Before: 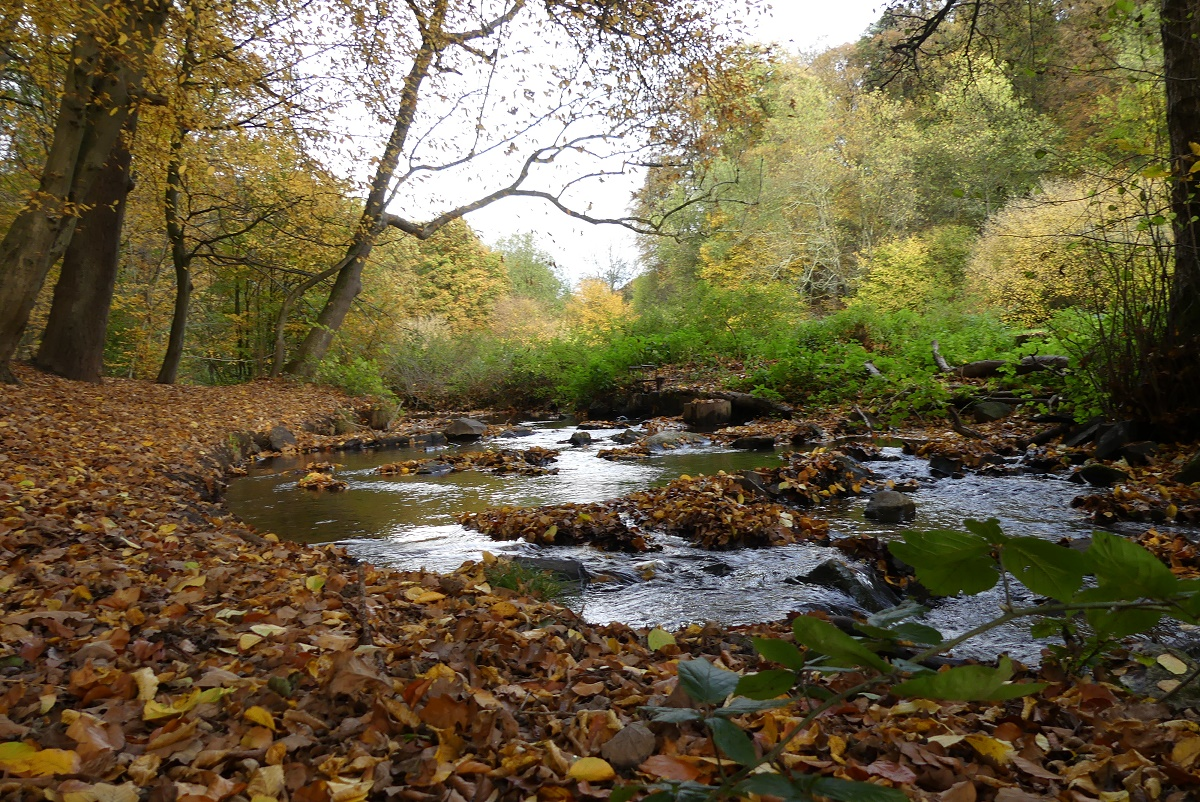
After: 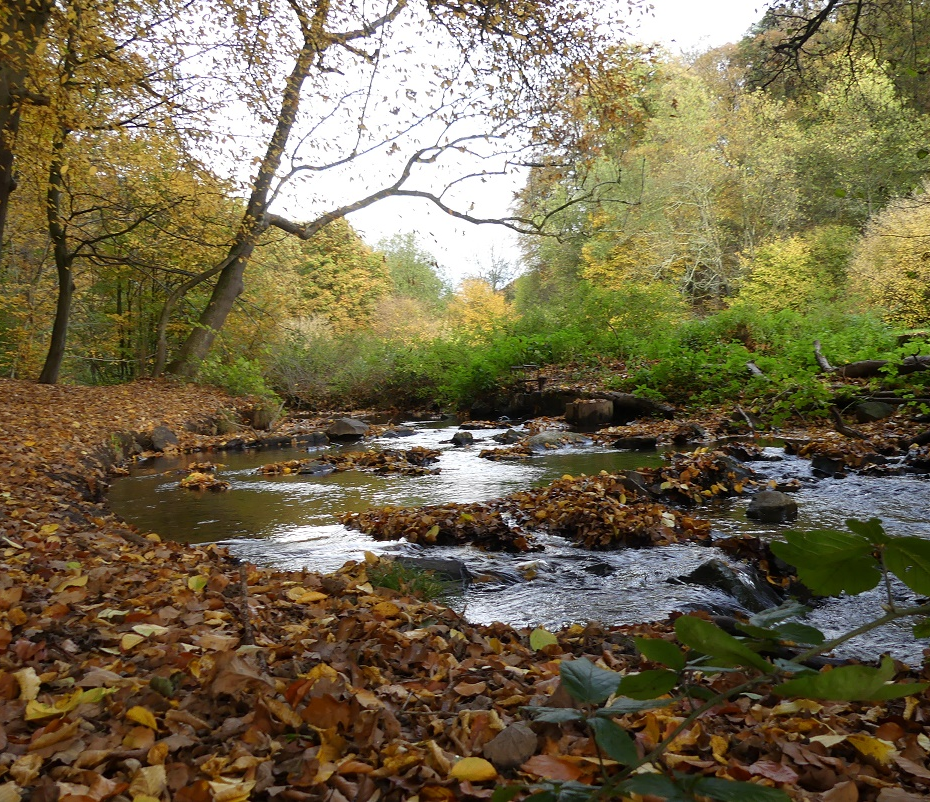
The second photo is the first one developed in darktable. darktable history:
crop: left 9.896%, right 12.561%
